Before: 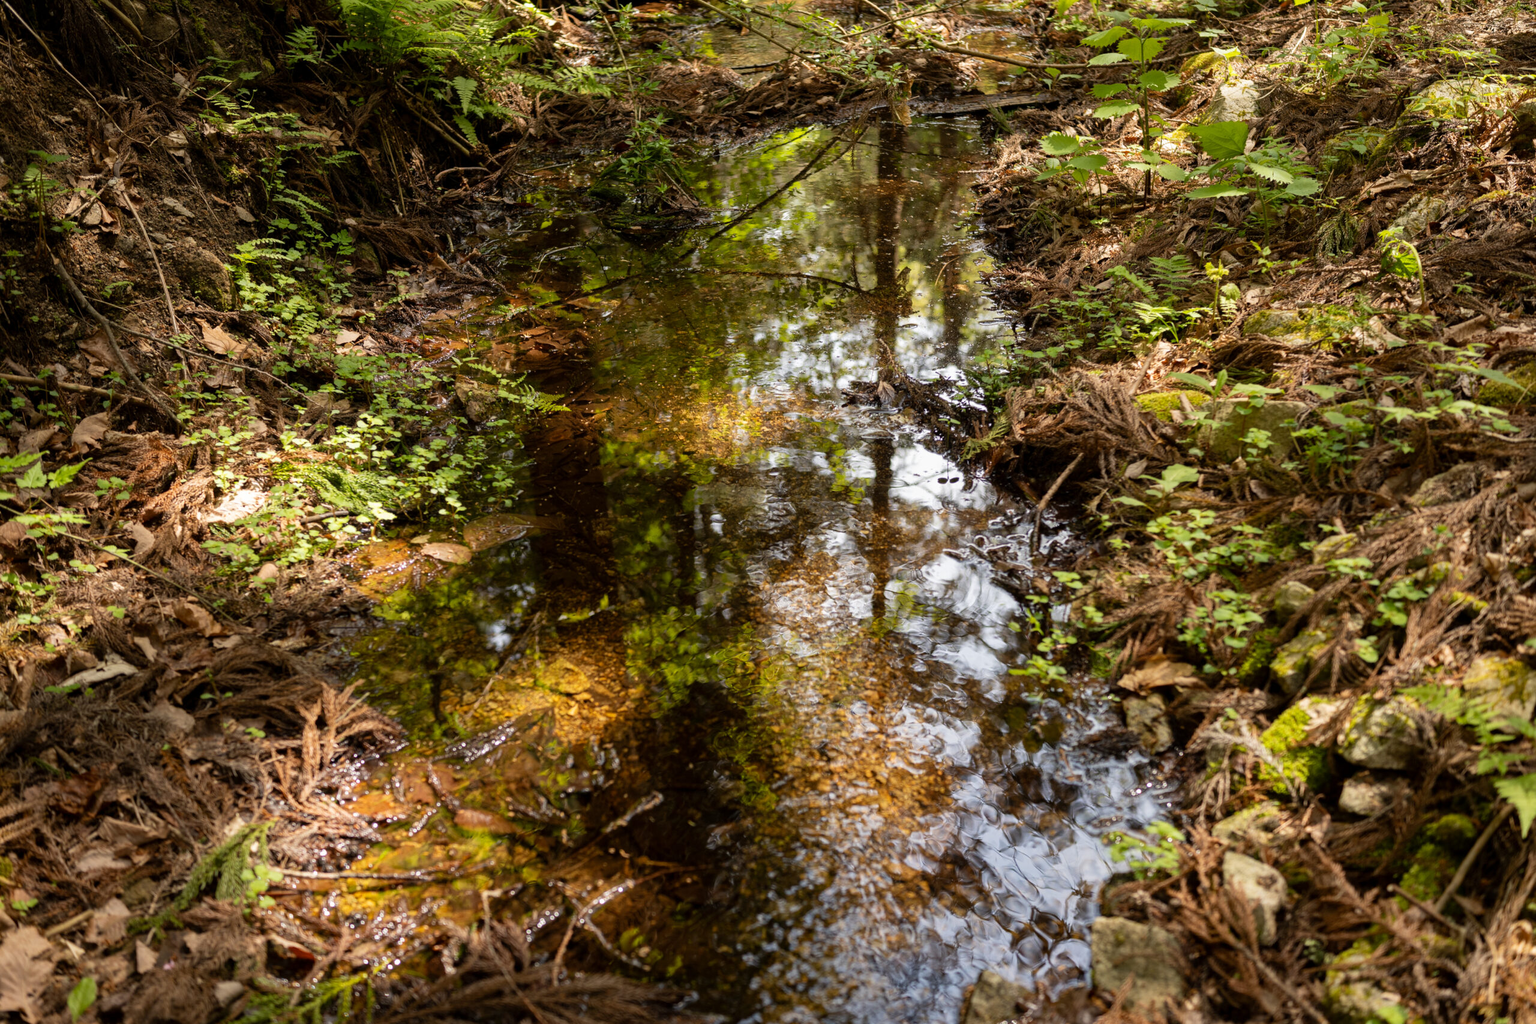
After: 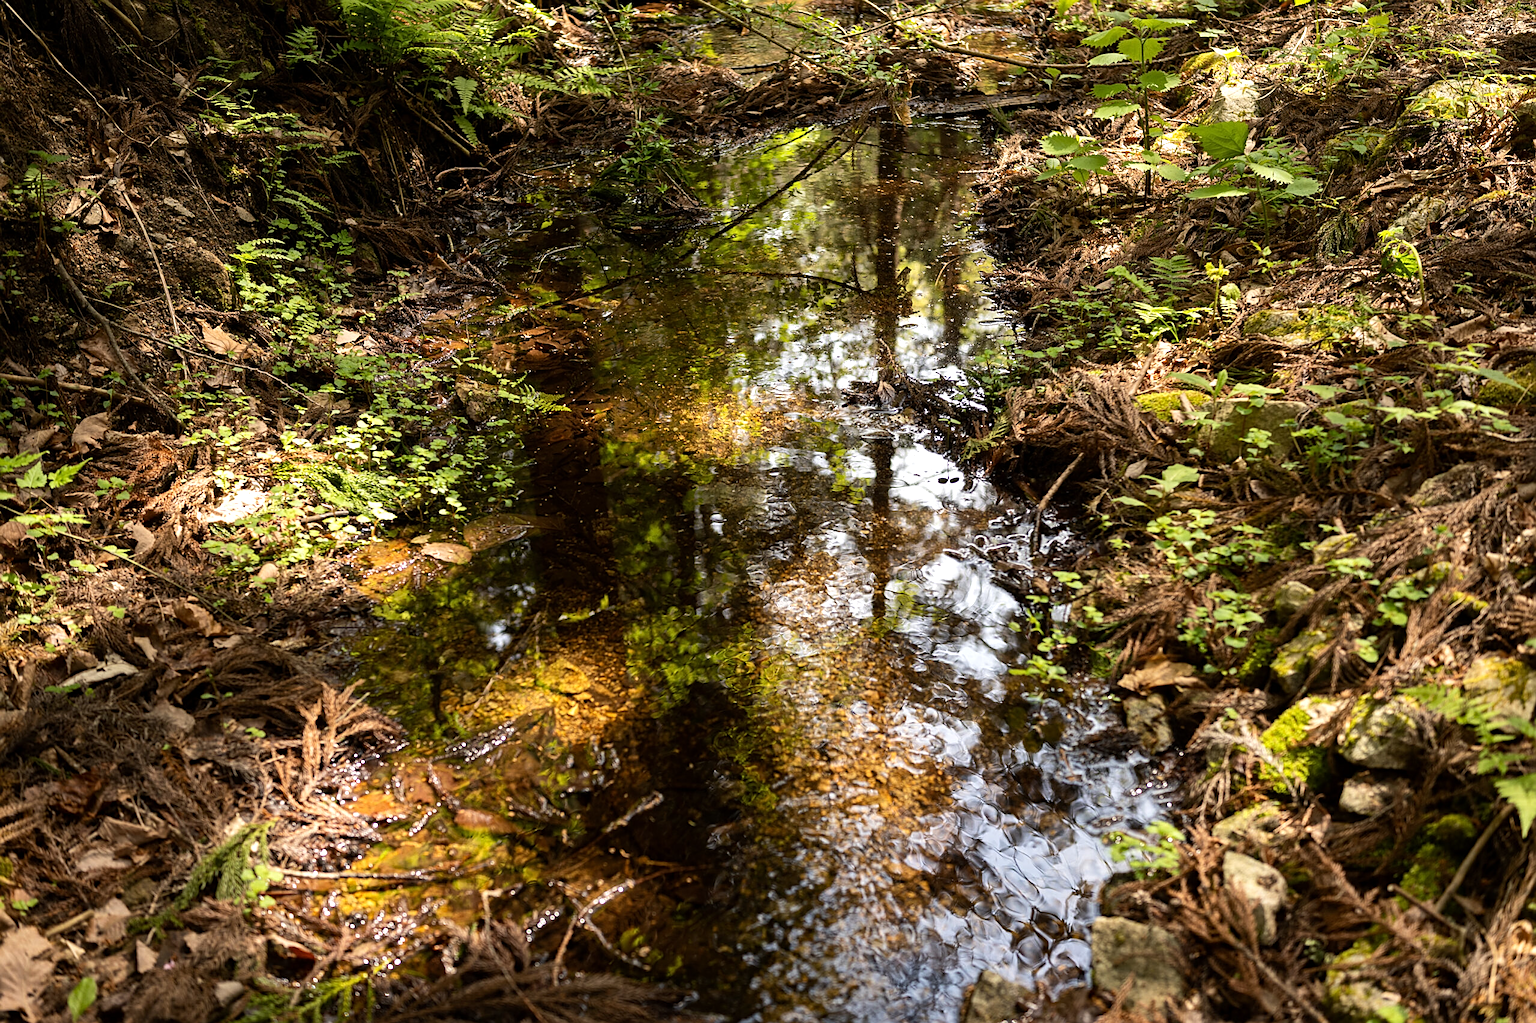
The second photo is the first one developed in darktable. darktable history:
sharpen: on, module defaults
tone equalizer: -8 EV -0.417 EV, -7 EV -0.389 EV, -6 EV -0.333 EV, -5 EV -0.222 EV, -3 EV 0.222 EV, -2 EV 0.333 EV, -1 EV 0.389 EV, +0 EV 0.417 EV, edges refinement/feathering 500, mask exposure compensation -1.57 EV, preserve details no
